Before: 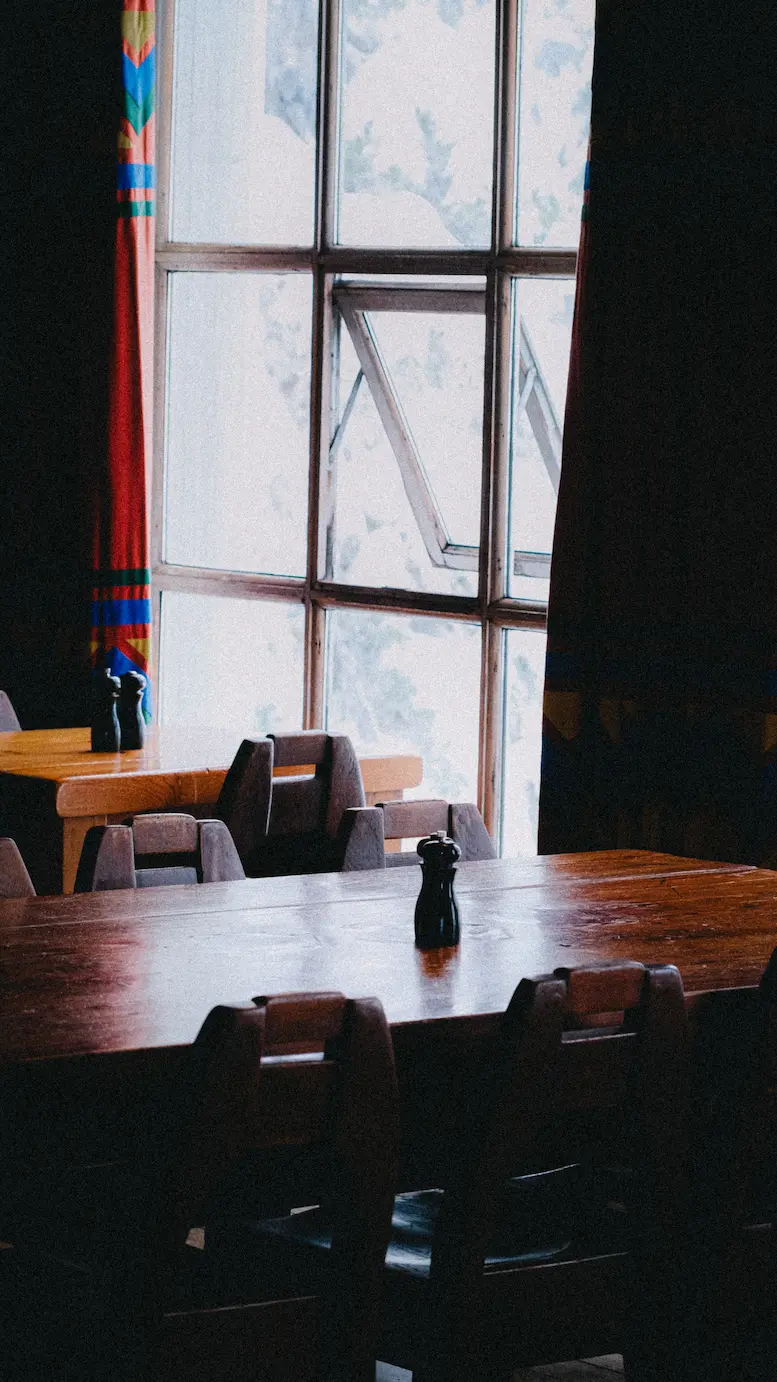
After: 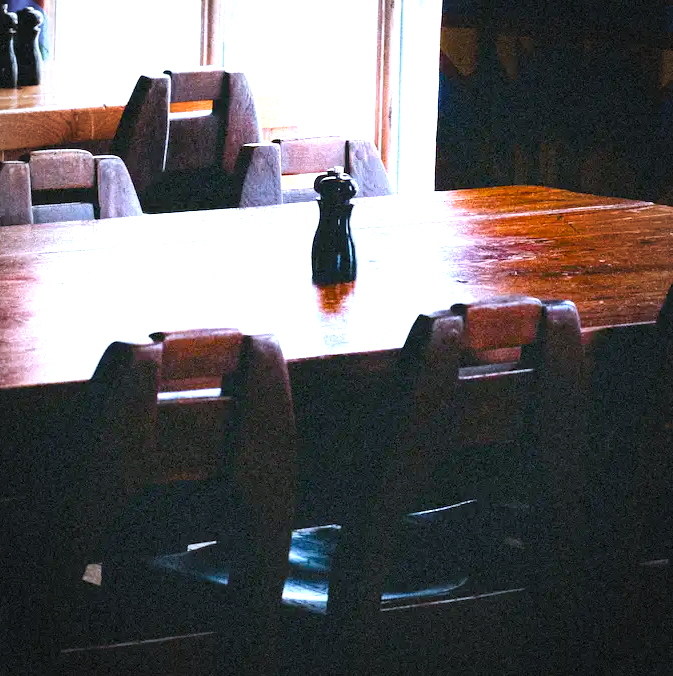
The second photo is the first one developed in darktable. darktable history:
white balance: red 0.954, blue 1.079
color balance rgb: perceptual saturation grading › global saturation 20%, global vibrance 20%
exposure: black level correction 0, exposure 1.7 EV, compensate exposure bias true, compensate highlight preservation false
vignetting: fall-off start 71.74%
local contrast: mode bilateral grid, contrast 15, coarseness 36, detail 105%, midtone range 0.2
crop and rotate: left 13.306%, top 48.129%, bottom 2.928%
